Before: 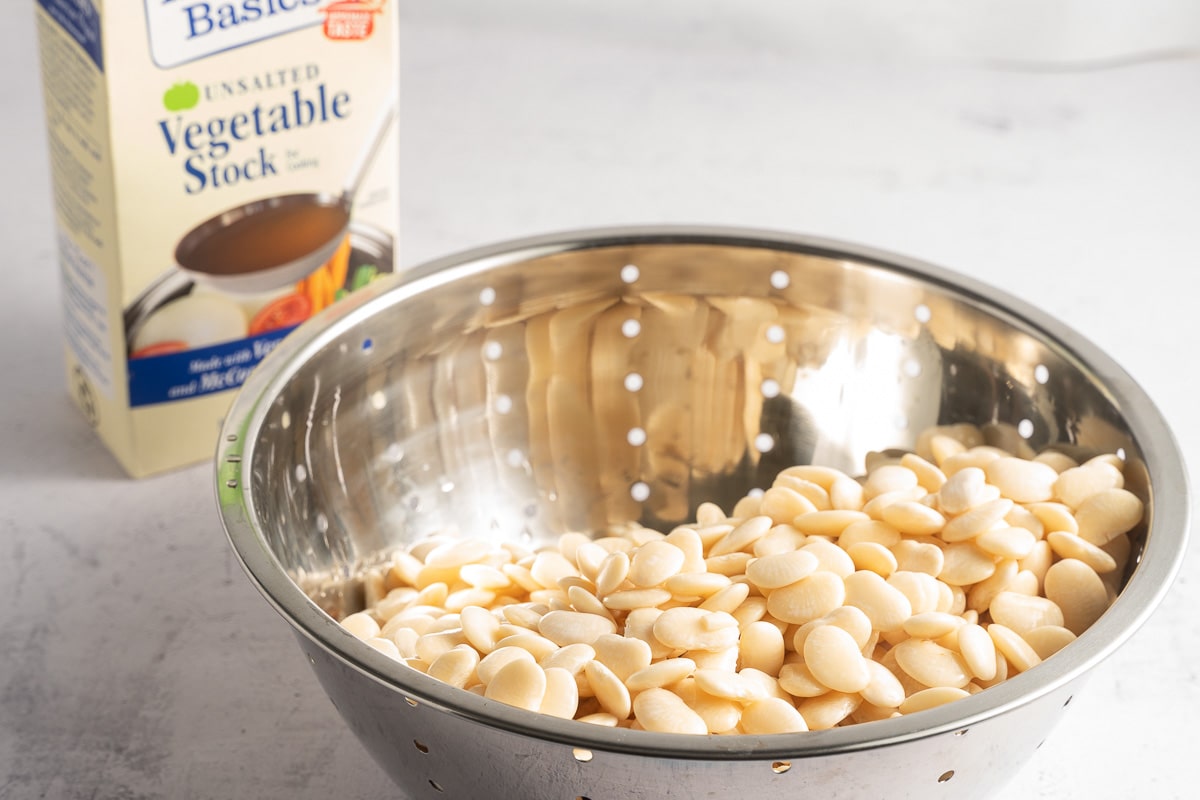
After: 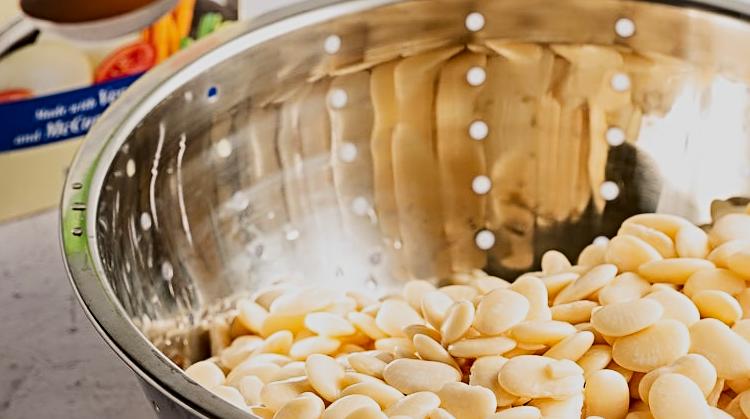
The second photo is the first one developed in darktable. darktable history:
sharpen: radius 3.979
contrast brightness saturation: contrast 0.206, brightness -0.107, saturation 0.211
filmic rgb: black relative exposure -7.65 EV, white relative exposure 4.56 EV, hardness 3.61
crop: left 12.917%, top 31.612%, right 24.553%, bottom 15.997%
haze removal: compatibility mode true, adaptive false
